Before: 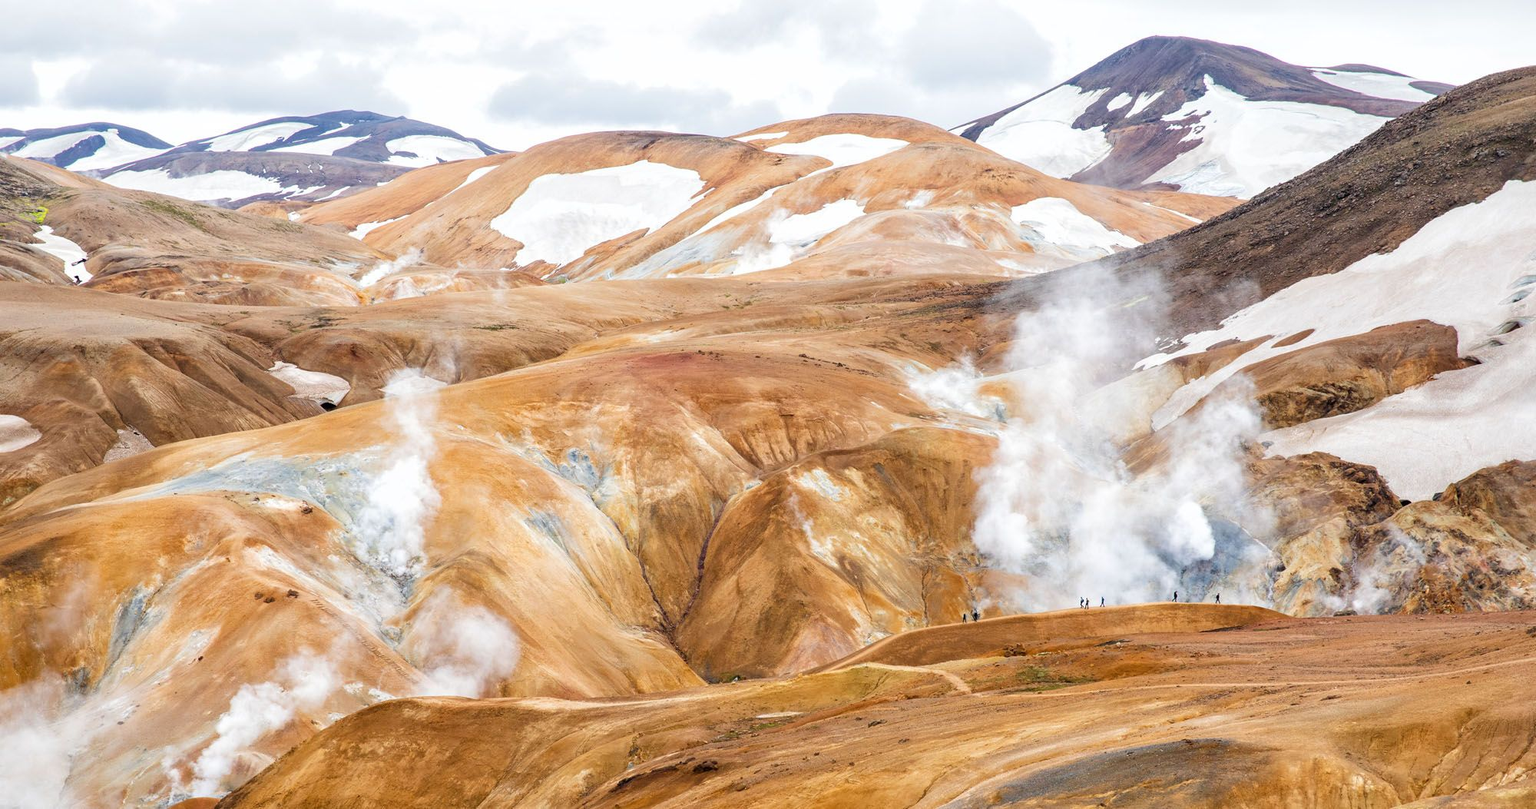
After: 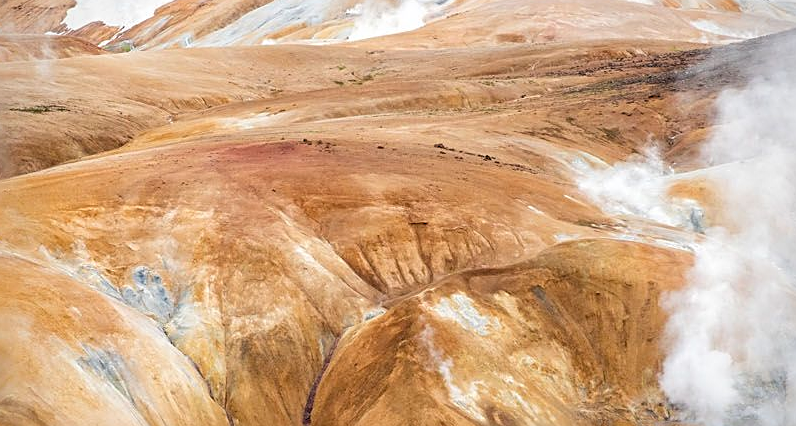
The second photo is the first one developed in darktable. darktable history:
crop: left 30.331%, top 30.114%, right 29.832%, bottom 29.43%
vignetting: fall-off radius 82.85%, brightness -0.63, saturation -0.004
sharpen: on, module defaults
levels: levels [0.018, 0.493, 1]
